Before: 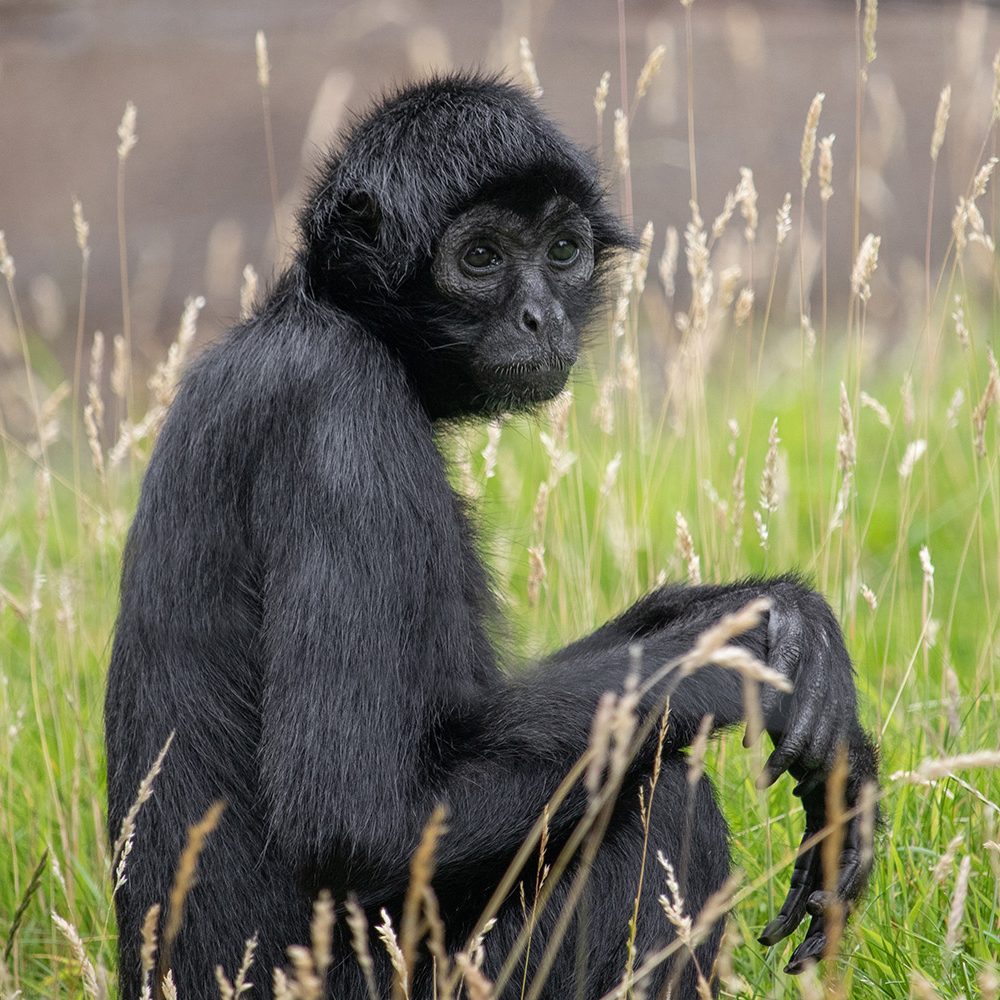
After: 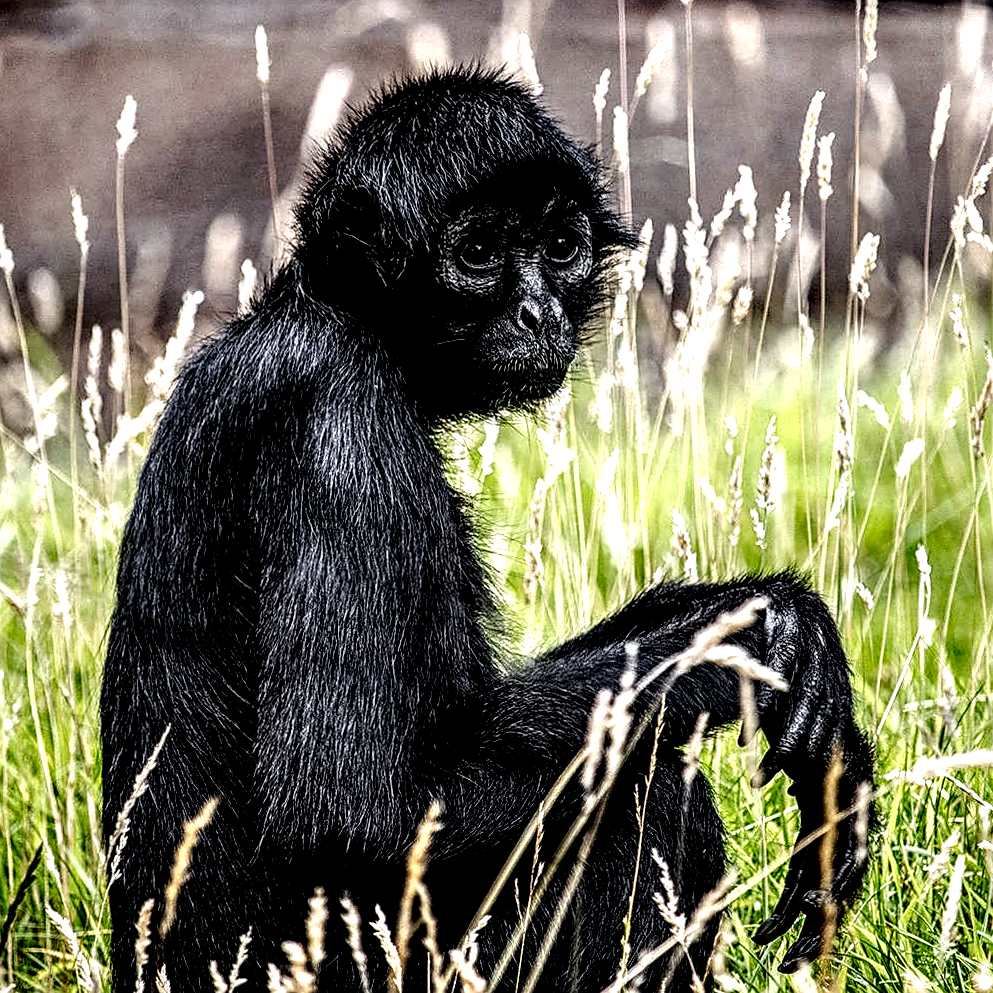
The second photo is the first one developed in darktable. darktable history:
crop and rotate: angle -0.372°
sharpen: on, module defaults
exposure: exposure -0.398 EV, compensate exposure bias true, compensate highlight preservation false
filmic rgb: black relative exposure -8 EV, white relative exposure 2.33 EV, threshold 3.06 EV, hardness 6.58, enable highlight reconstruction true
tone curve: curves: ch0 [(0.029, 0) (0.134, 0.063) (0.249, 0.198) (0.378, 0.365) (0.499, 0.529) (1, 1)], preserve colors none
haze removal: strength 0.287, distance 0.246, compatibility mode true
local contrast: highlights 108%, shadows 42%, detail 291%
